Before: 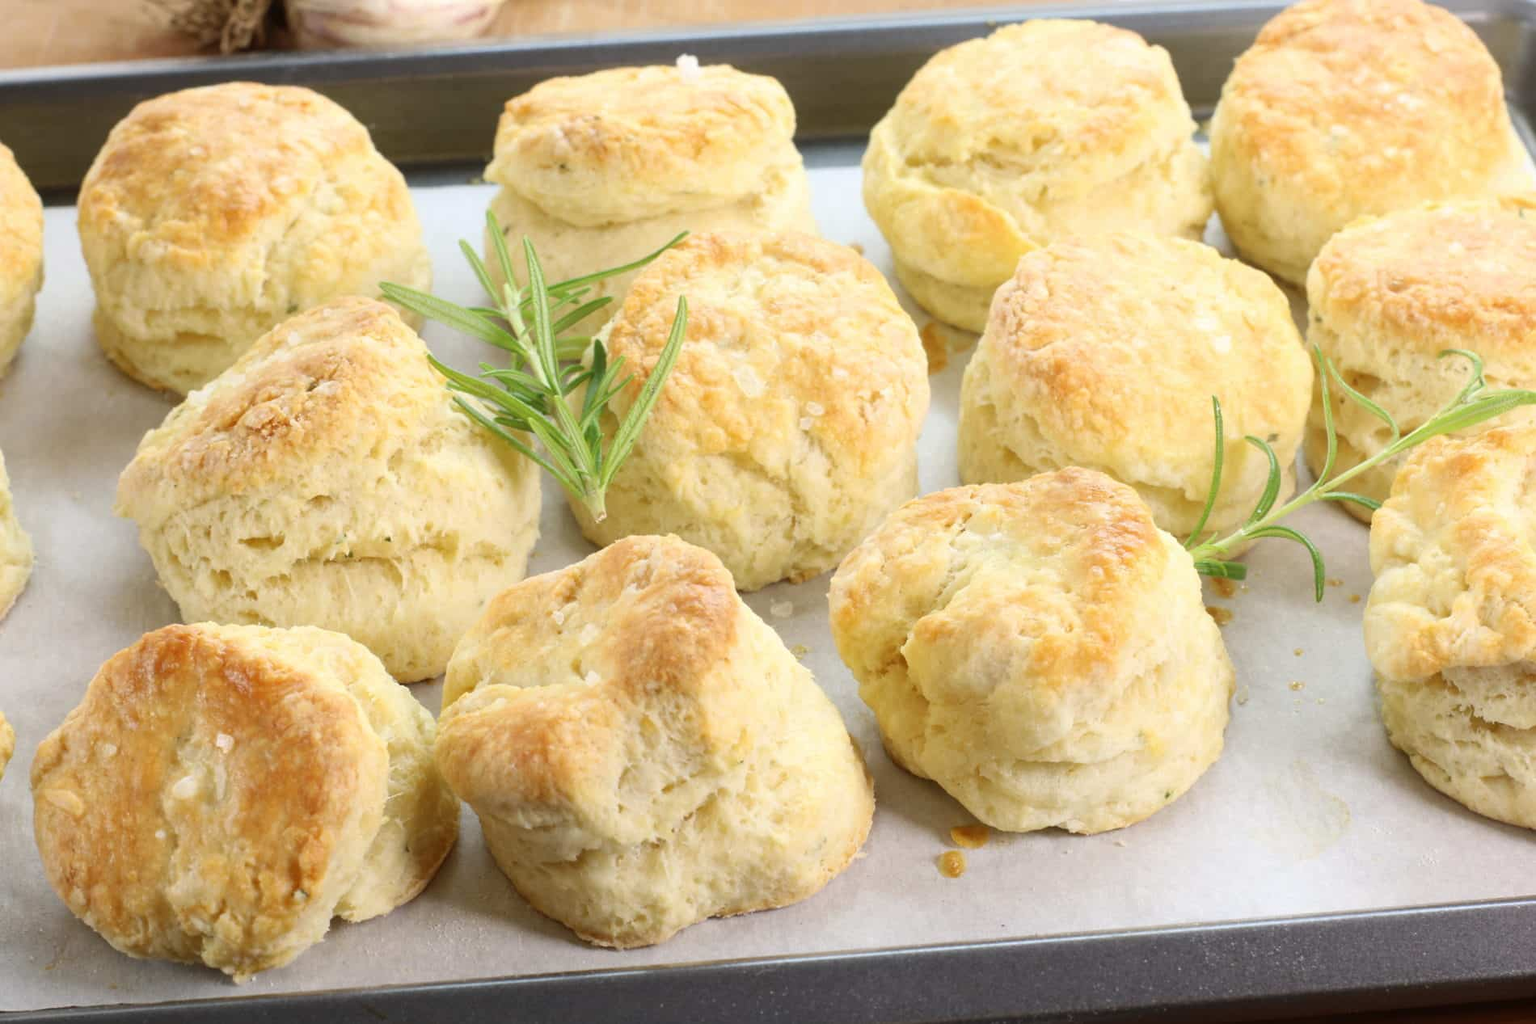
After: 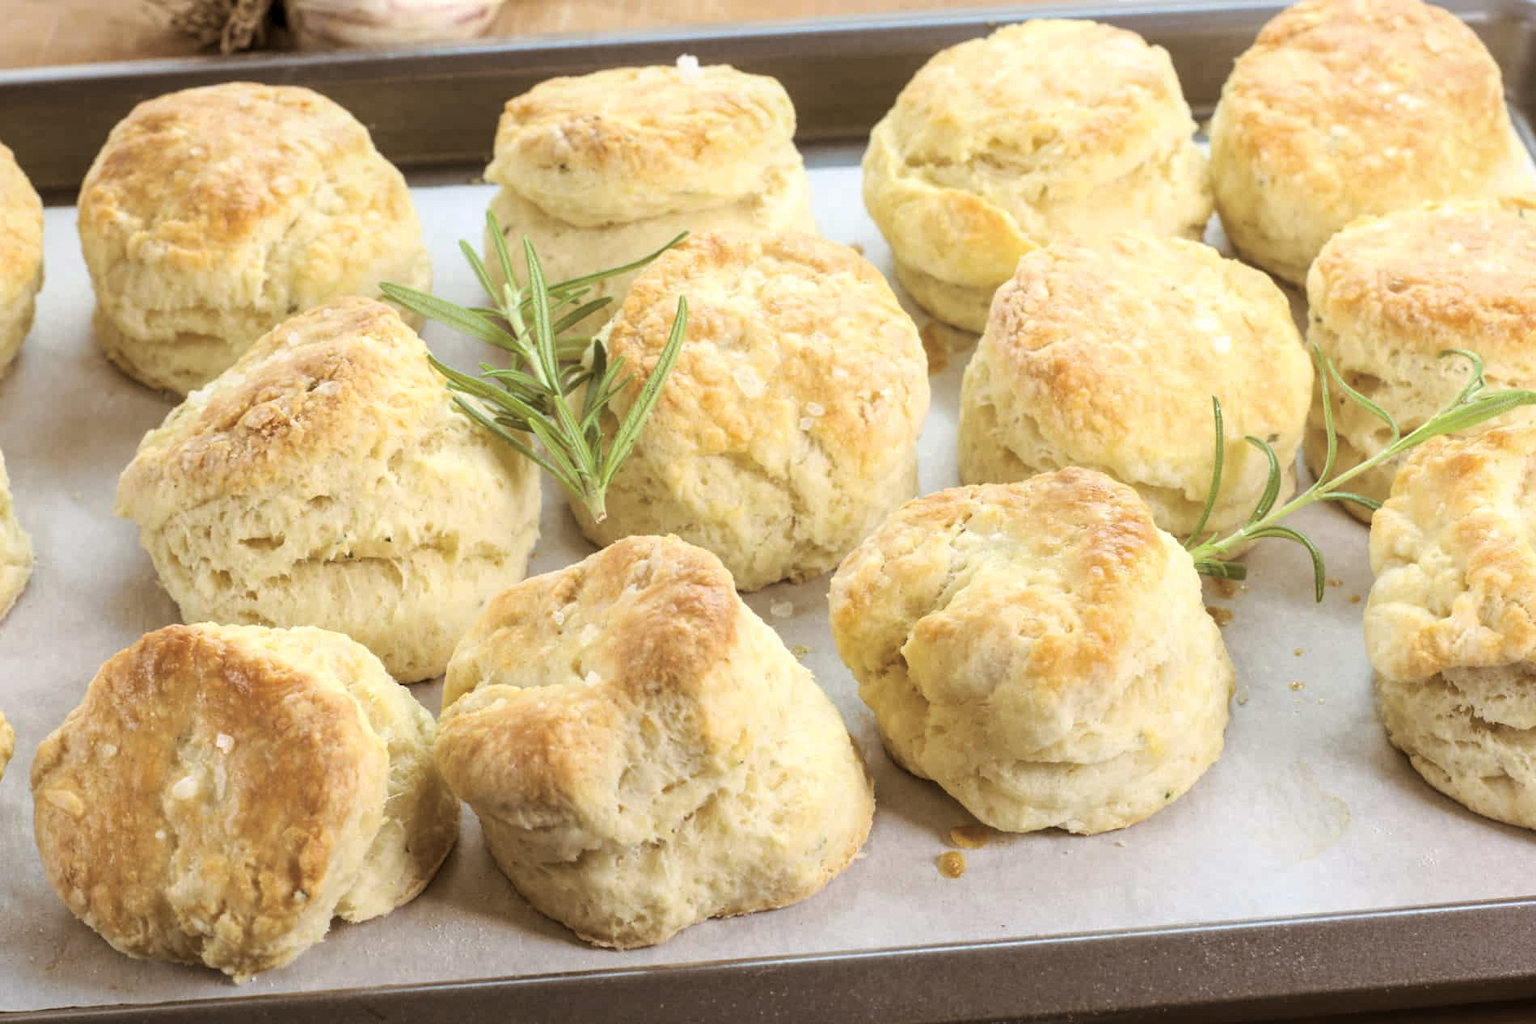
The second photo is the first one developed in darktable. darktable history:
contrast brightness saturation: saturation -0.05
local contrast: on, module defaults
split-toning: shadows › hue 32.4°, shadows › saturation 0.51, highlights › hue 180°, highlights › saturation 0, balance -60.17, compress 55.19%
